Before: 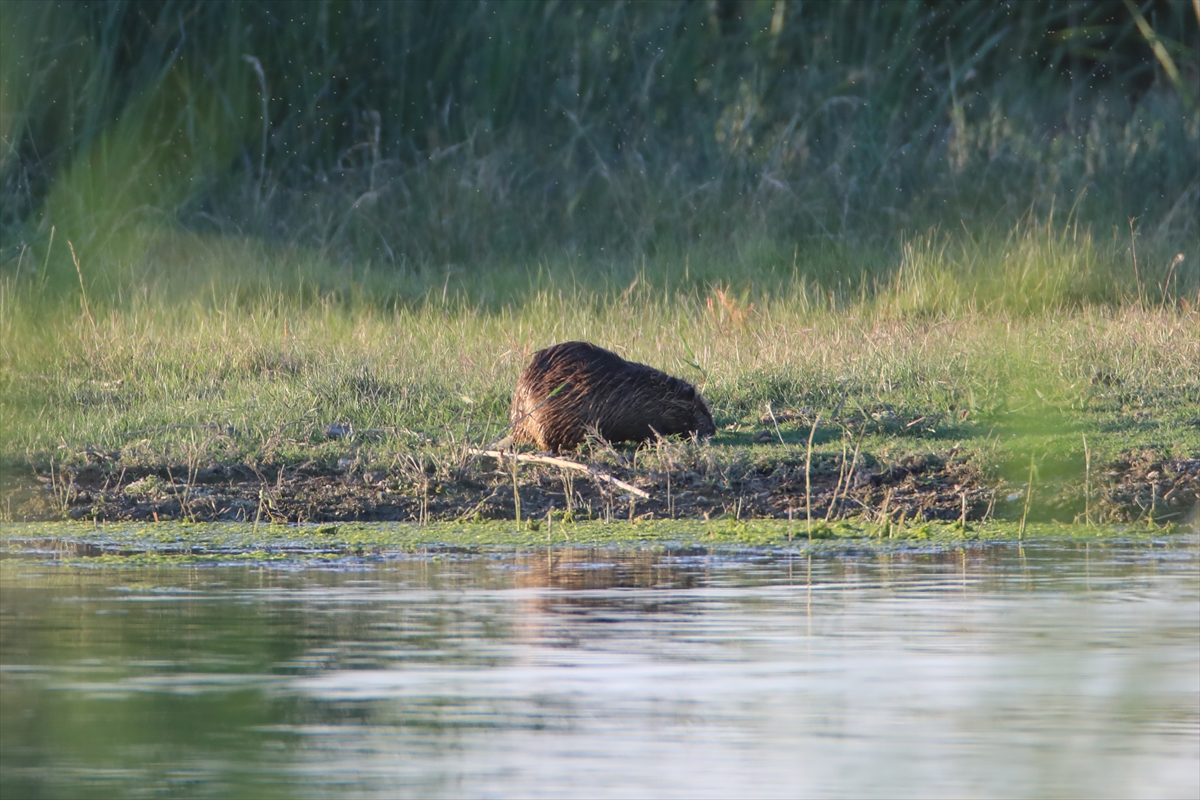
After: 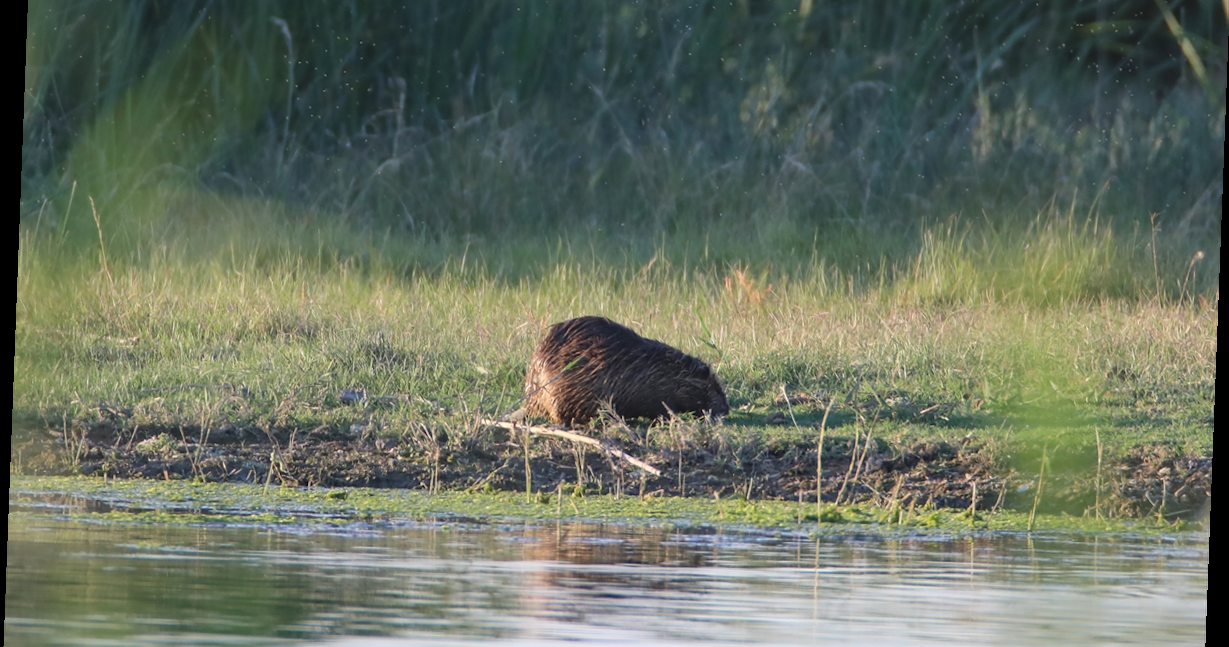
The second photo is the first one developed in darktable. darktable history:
rotate and perspective: rotation 2.17°, automatic cropping off
crop: top 5.667%, bottom 17.637%
